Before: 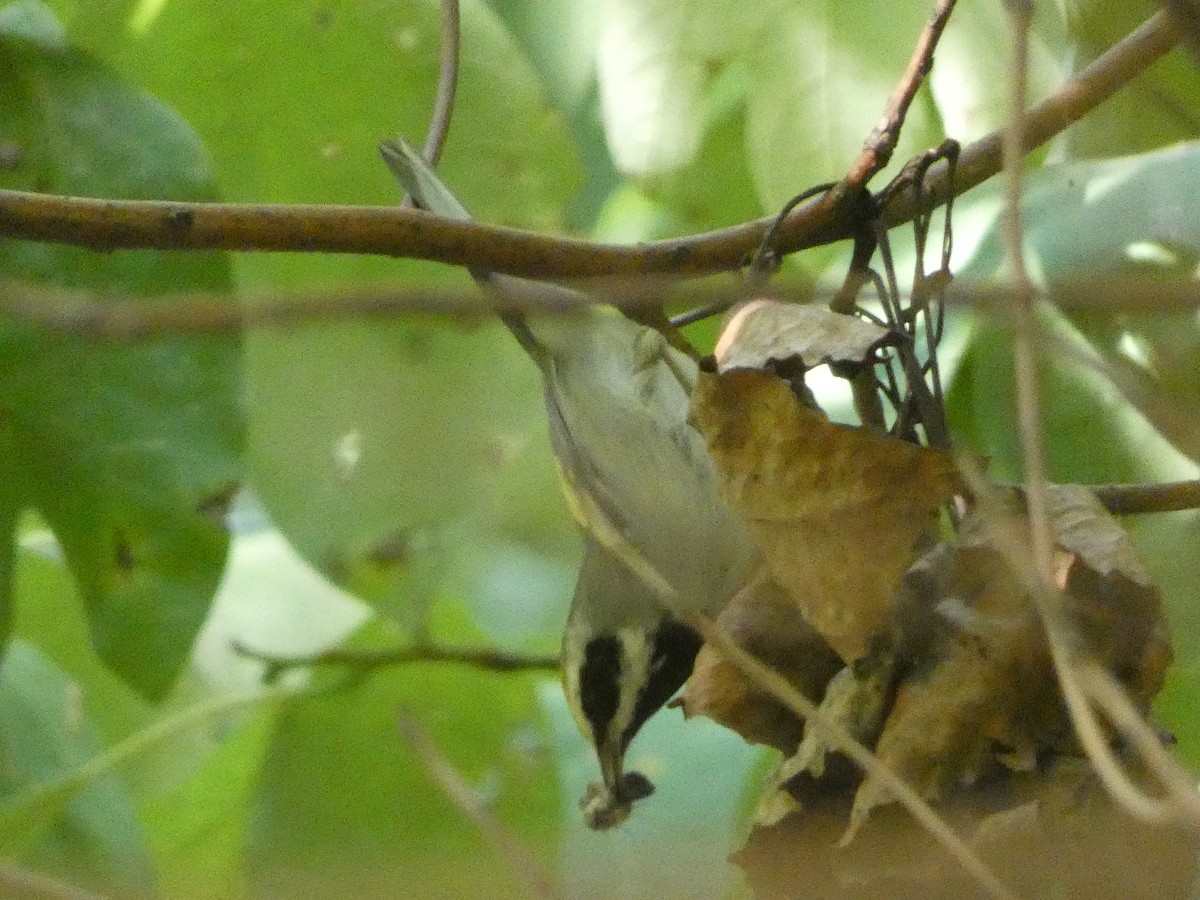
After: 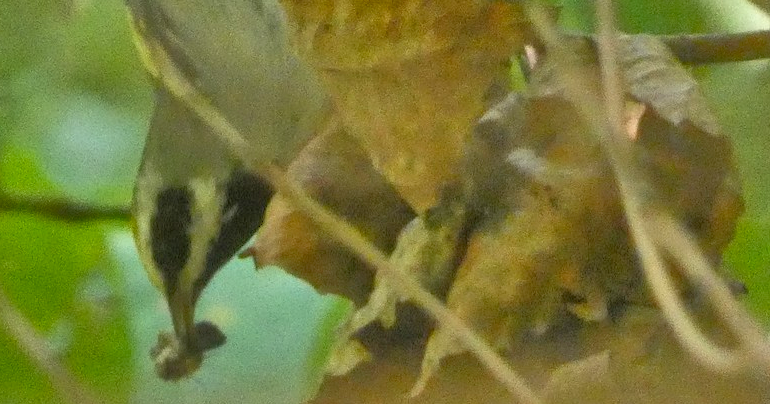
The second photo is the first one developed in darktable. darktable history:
shadows and highlights: shadows 78.89, white point adjustment -9.14, highlights -61.27, soften with gaussian
crop and rotate: left 35.821%, top 50.034%, bottom 5.008%
exposure: black level correction 0, exposure 0.499 EV, compensate exposure bias true, compensate highlight preservation false
tone equalizer: -7 EV 0.157 EV, -6 EV 0.612 EV, -5 EV 1.16 EV, -4 EV 1.3 EV, -3 EV 1.17 EV, -2 EV 0.6 EV, -1 EV 0.158 EV
levels: white 99.91%
